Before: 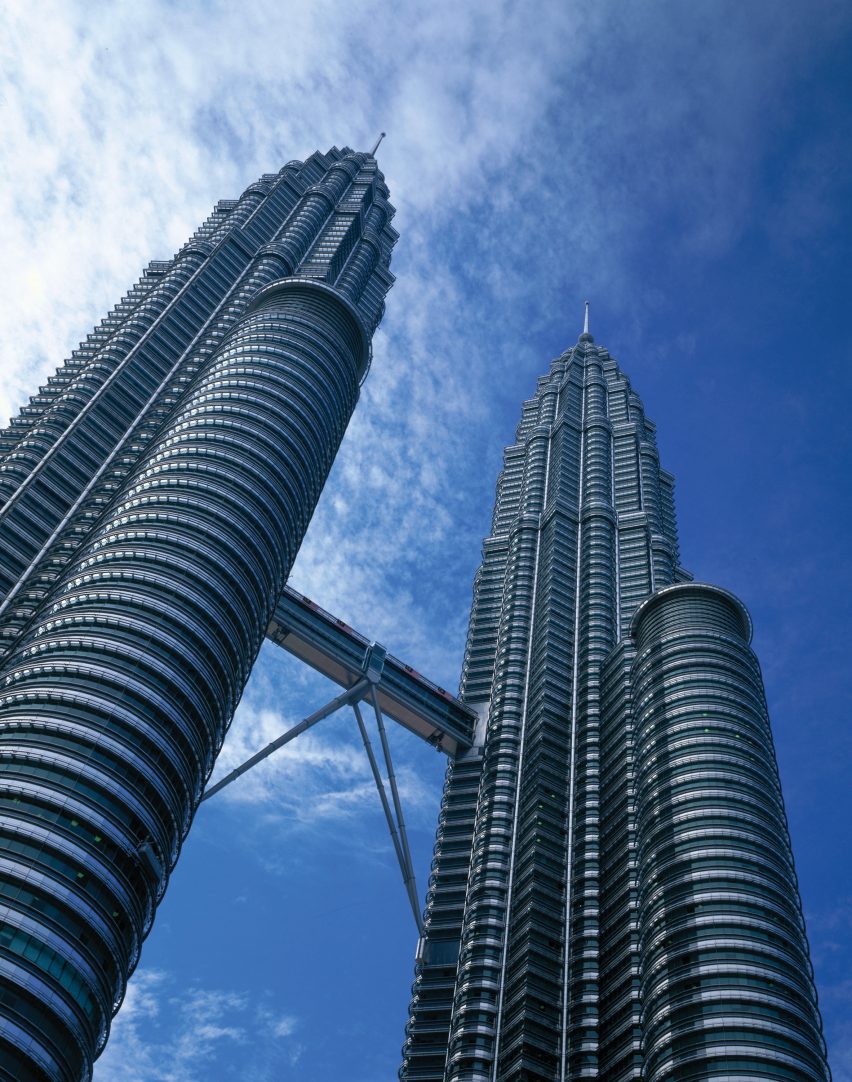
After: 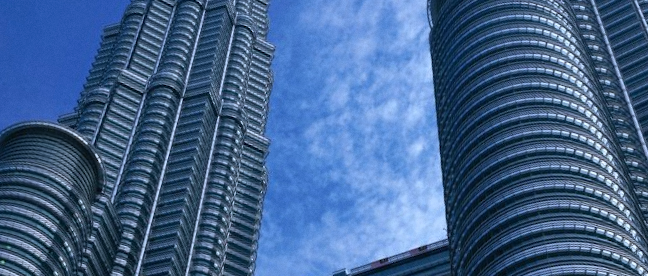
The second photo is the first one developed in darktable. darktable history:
white balance: red 0.954, blue 1.079
crop and rotate: angle 16.12°, top 30.835%, bottom 35.653%
grain: coarseness 0.09 ISO, strength 10%
